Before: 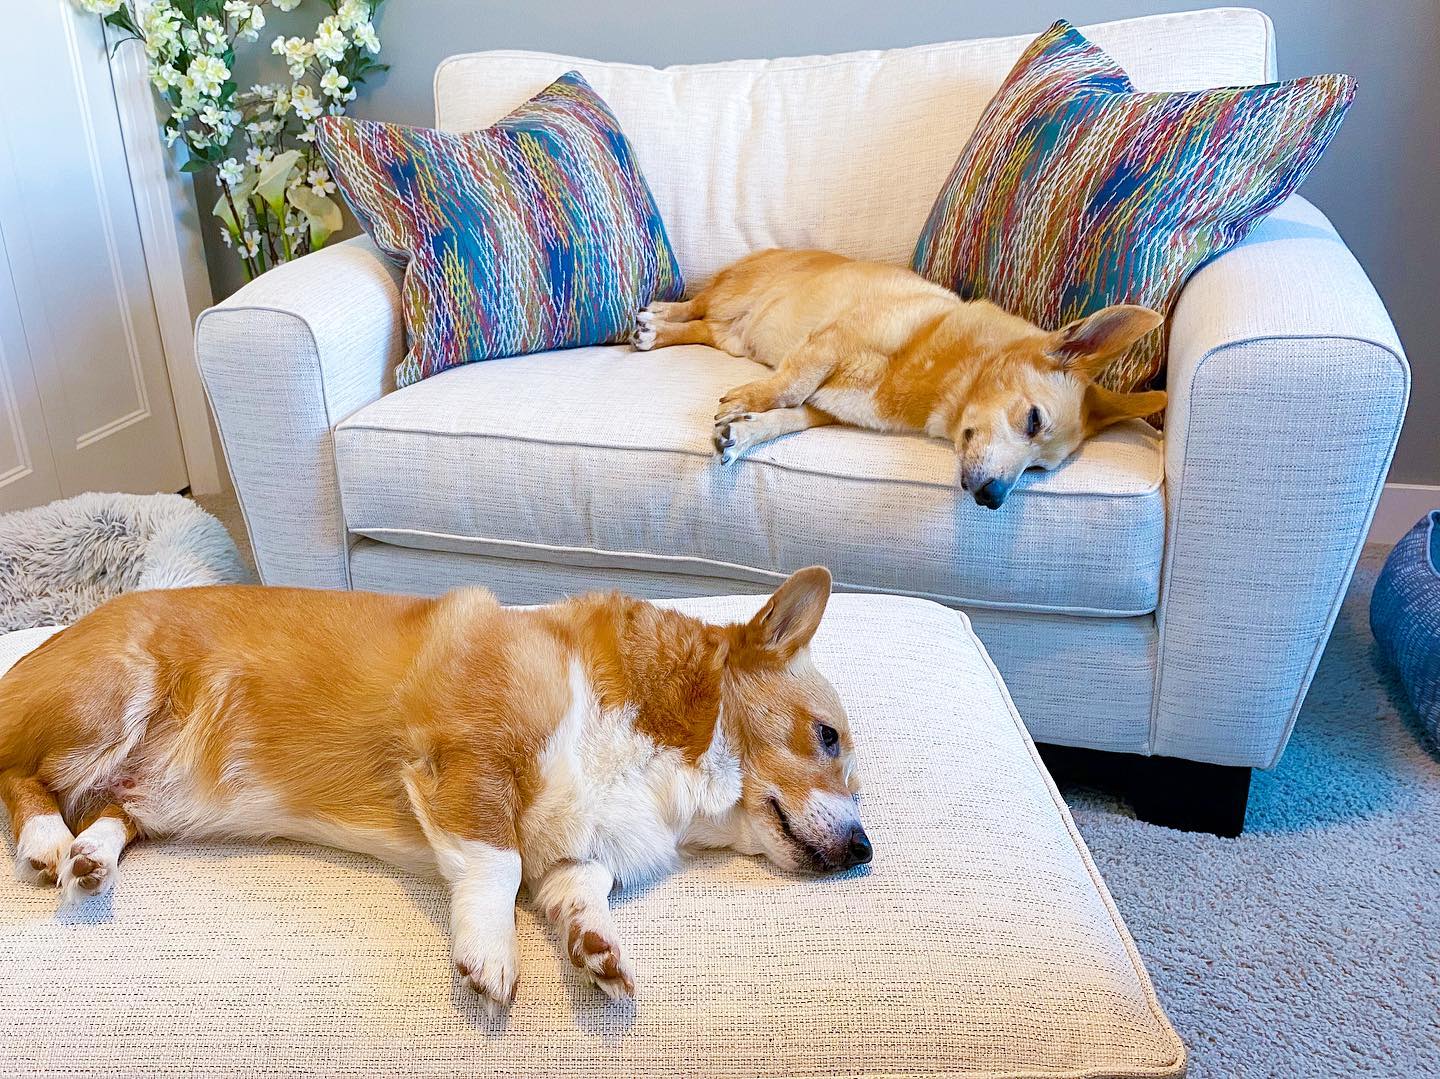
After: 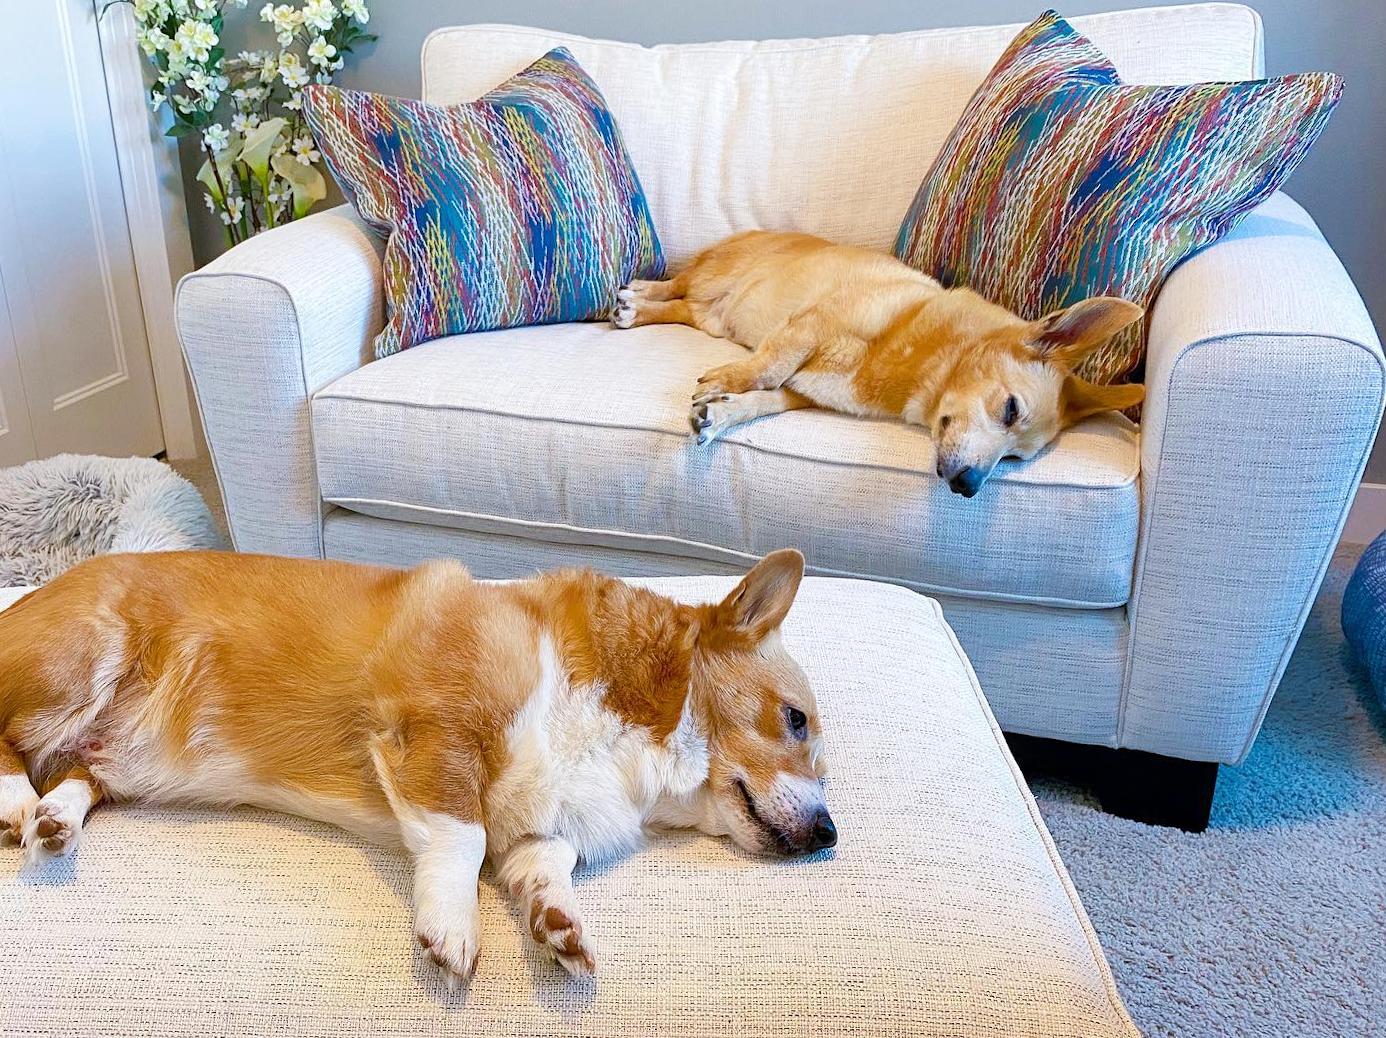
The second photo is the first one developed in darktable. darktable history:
crop and rotate: angle -1.69°
